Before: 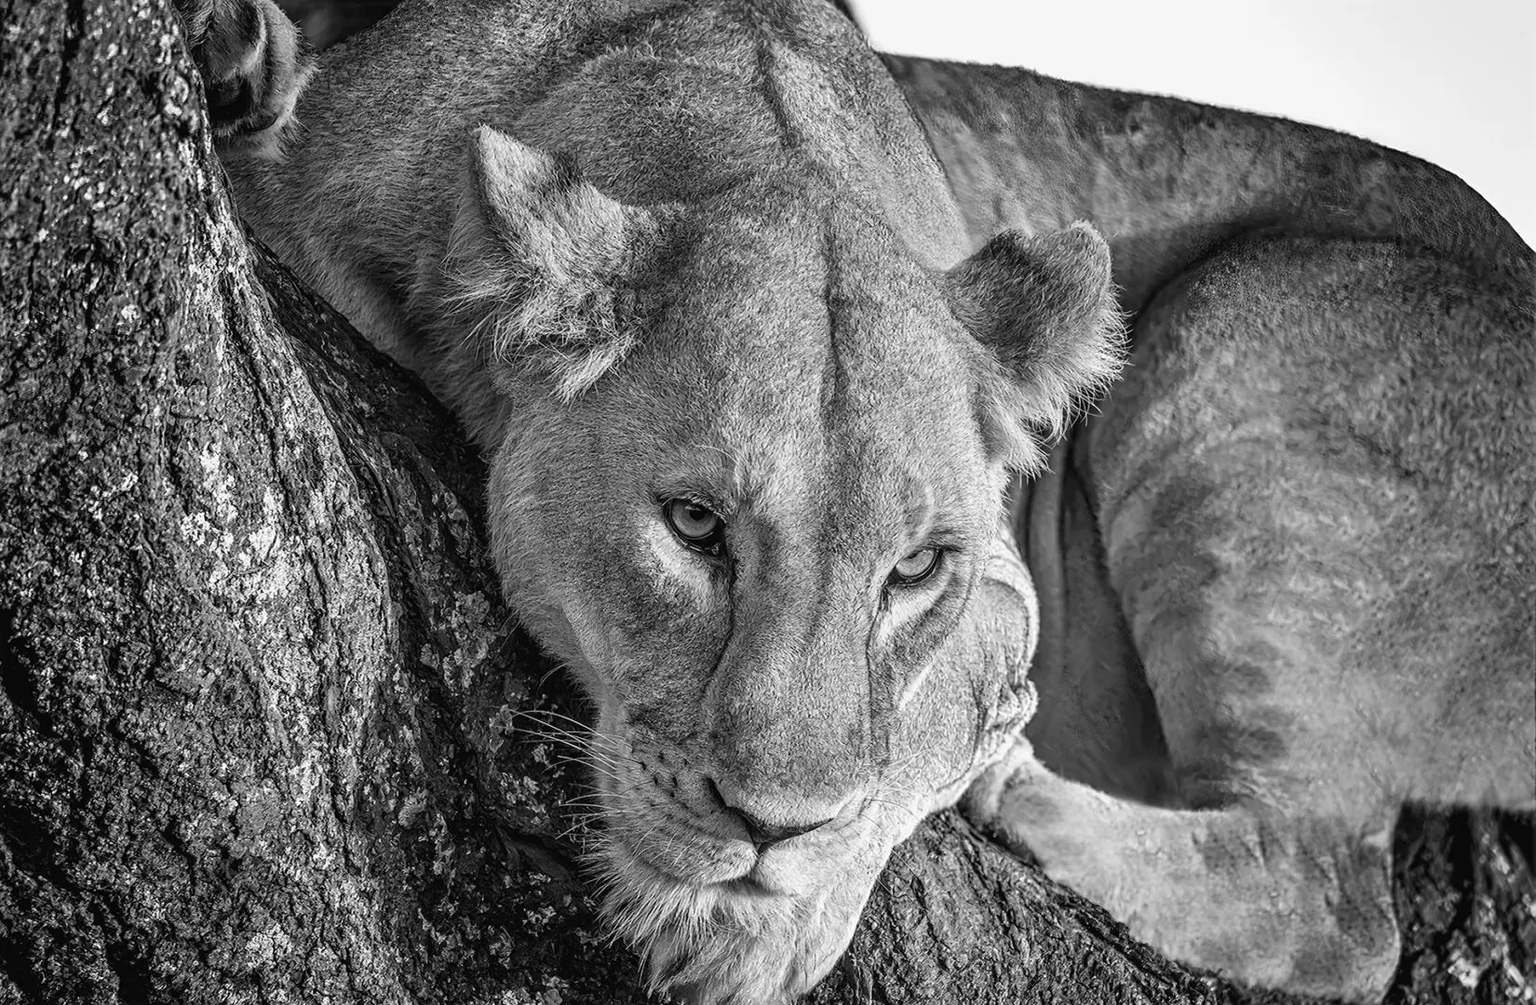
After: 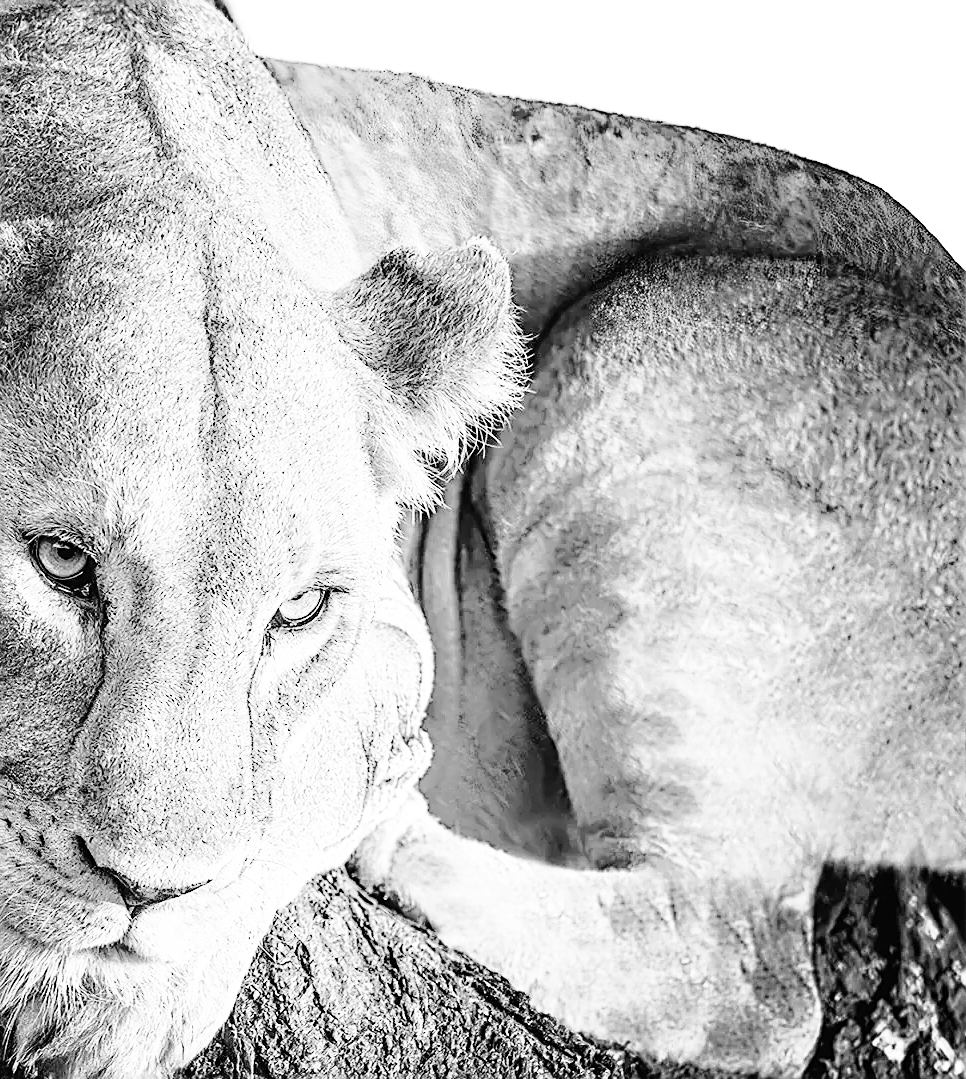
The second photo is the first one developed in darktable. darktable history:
shadows and highlights: shadows -54.3, highlights 86.09, soften with gaussian
crop: left 41.402%
sharpen: amount 0.575
base curve: curves: ch0 [(0, 0) (0.012, 0.01) (0.073, 0.168) (0.31, 0.711) (0.645, 0.957) (1, 1)], preserve colors none
